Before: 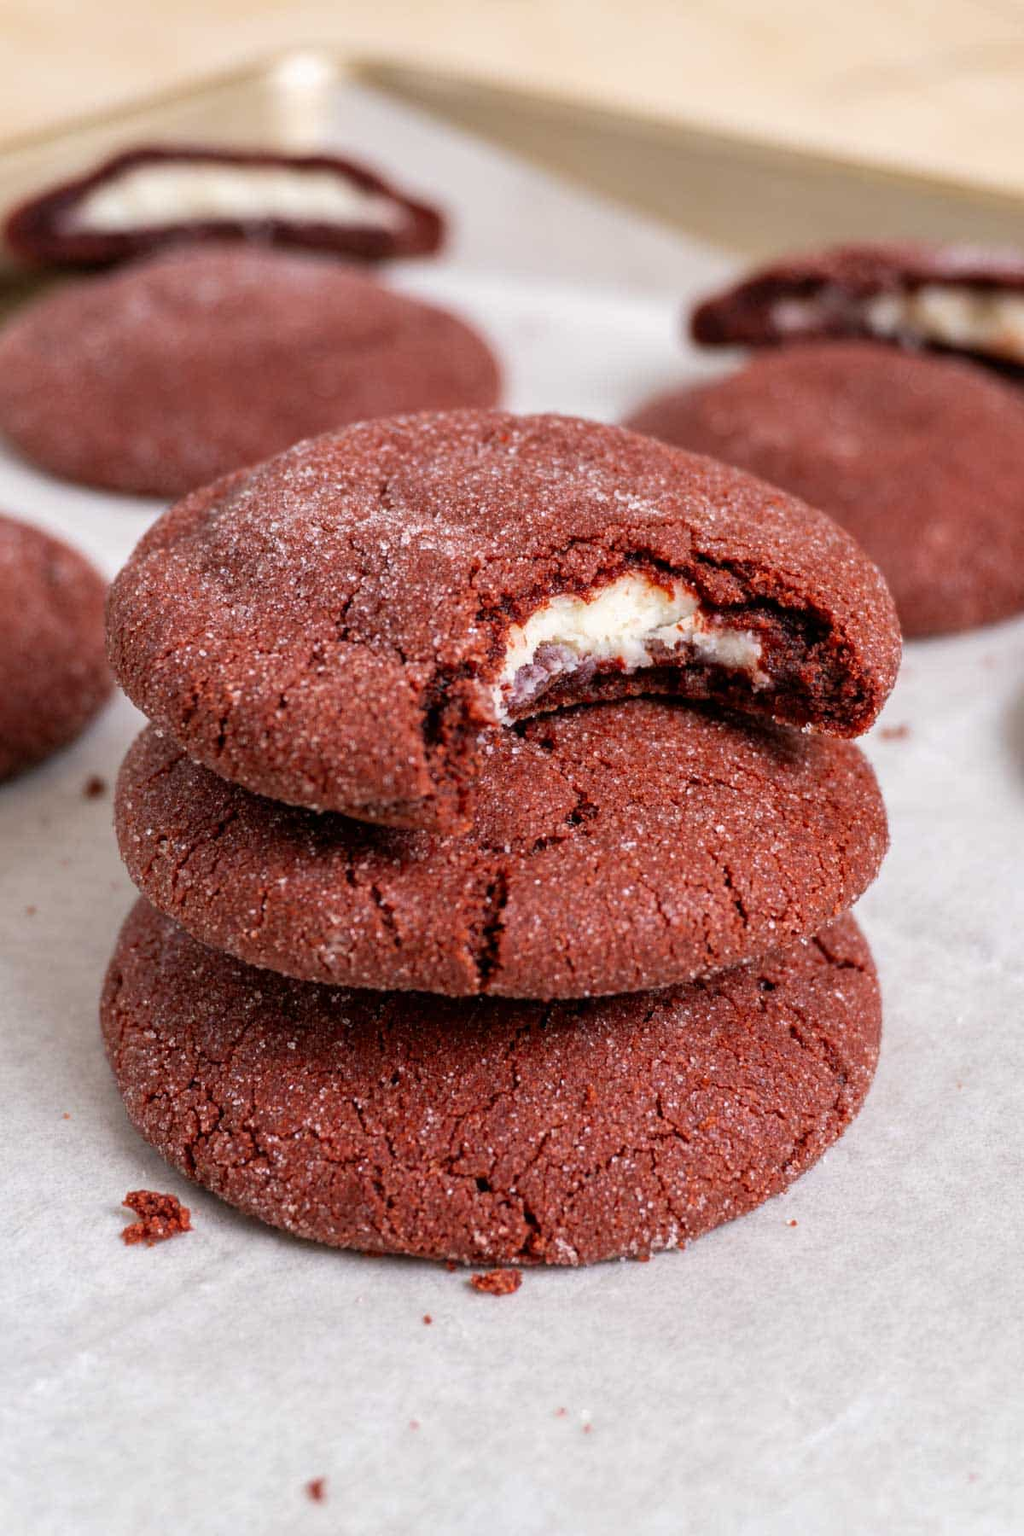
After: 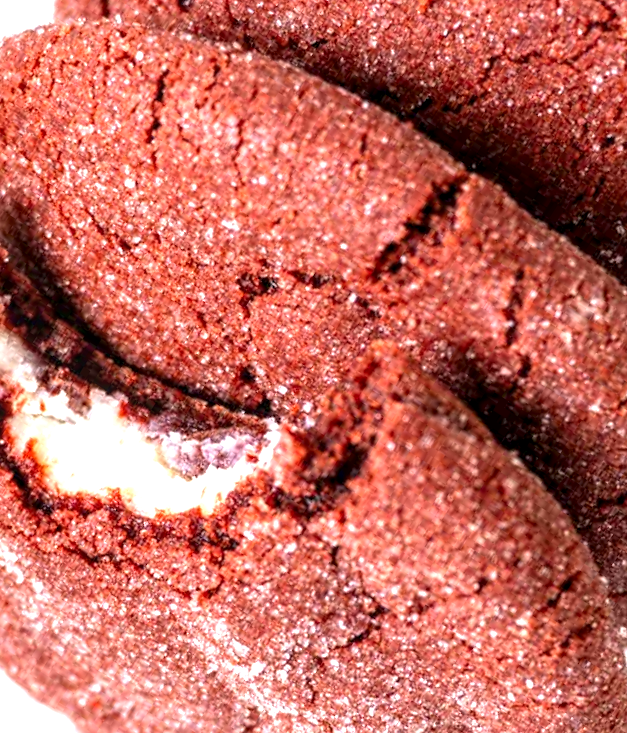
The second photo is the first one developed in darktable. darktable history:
exposure: black level correction 0, exposure 1.103 EV, compensate exposure bias true, compensate highlight preservation false
crop and rotate: angle 147.38°, left 9.221%, top 15.672%, right 4.439%, bottom 17.086%
local contrast: detail 130%
